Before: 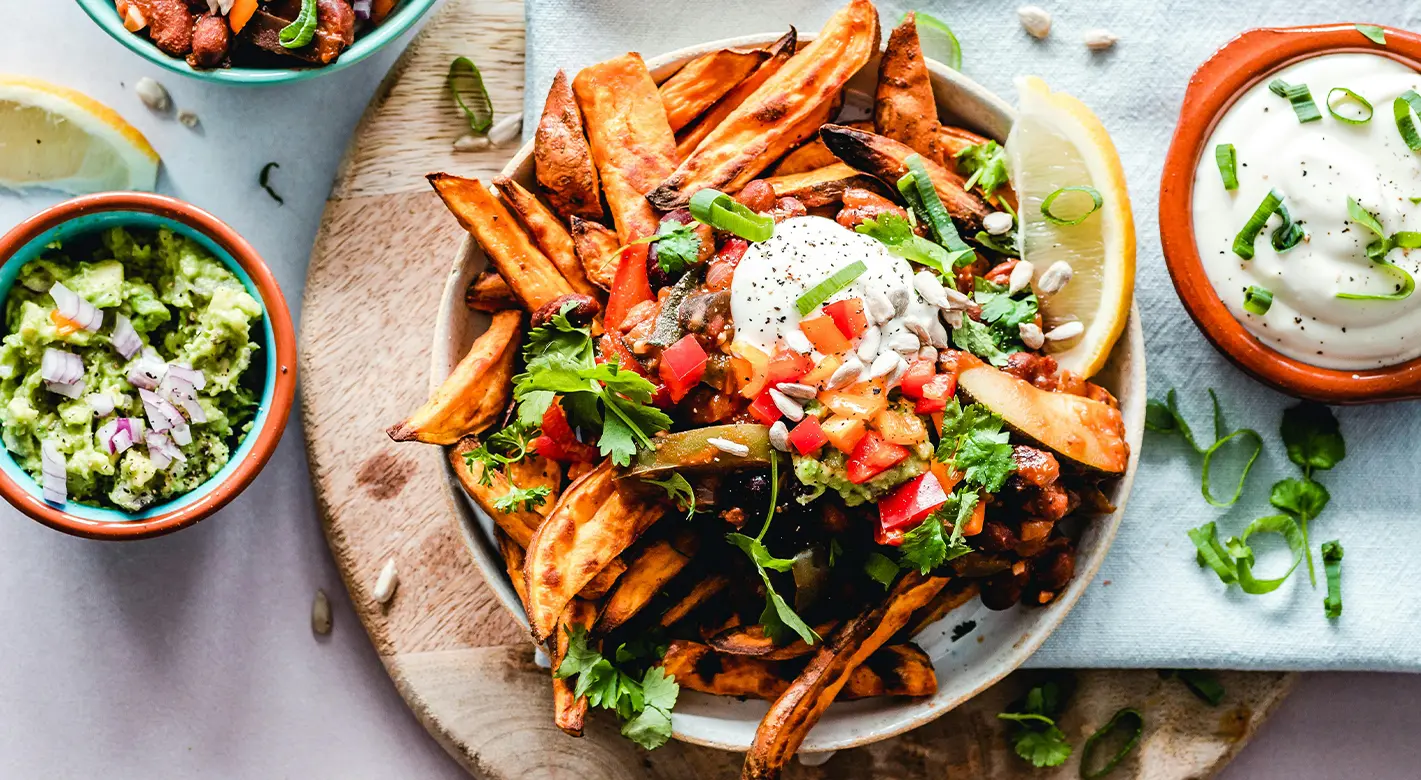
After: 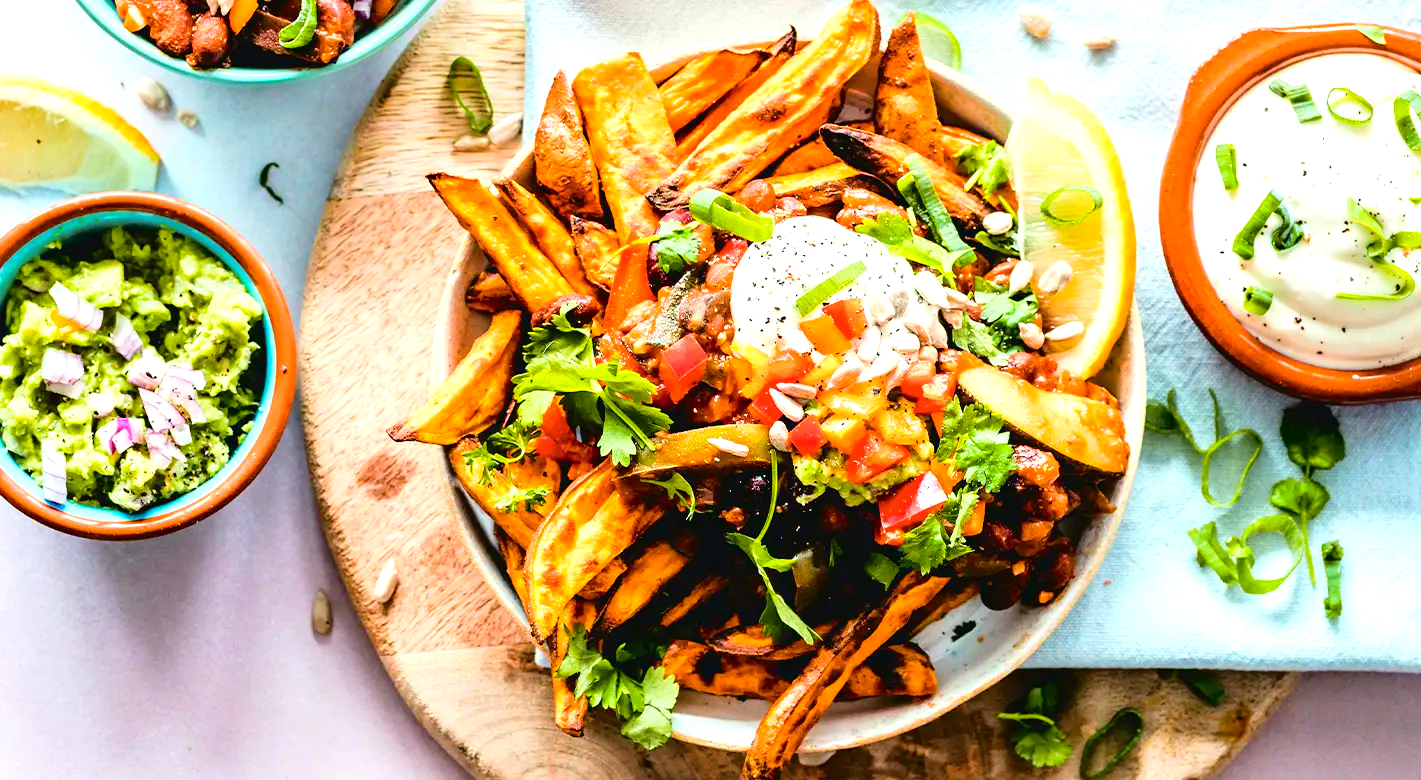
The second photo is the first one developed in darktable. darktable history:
tone curve: curves: ch0 [(0, 0.01) (0.052, 0.045) (0.136, 0.133) (0.275, 0.35) (0.43, 0.54) (0.676, 0.751) (0.89, 0.919) (1, 1)]; ch1 [(0, 0) (0.094, 0.081) (0.285, 0.299) (0.385, 0.403) (0.447, 0.429) (0.495, 0.496) (0.544, 0.552) (0.589, 0.612) (0.722, 0.728) (1, 1)]; ch2 [(0, 0) (0.257, 0.217) (0.43, 0.421) (0.498, 0.507) (0.531, 0.544) (0.56, 0.579) (0.625, 0.642) (1, 1)], color space Lab, independent channels, preserve colors none
tone equalizer: on, module defaults
color balance rgb: perceptual saturation grading › global saturation 20%, global vibrance 20%
exposure: exposure 0.566 EV, compensate highlight preservation false
